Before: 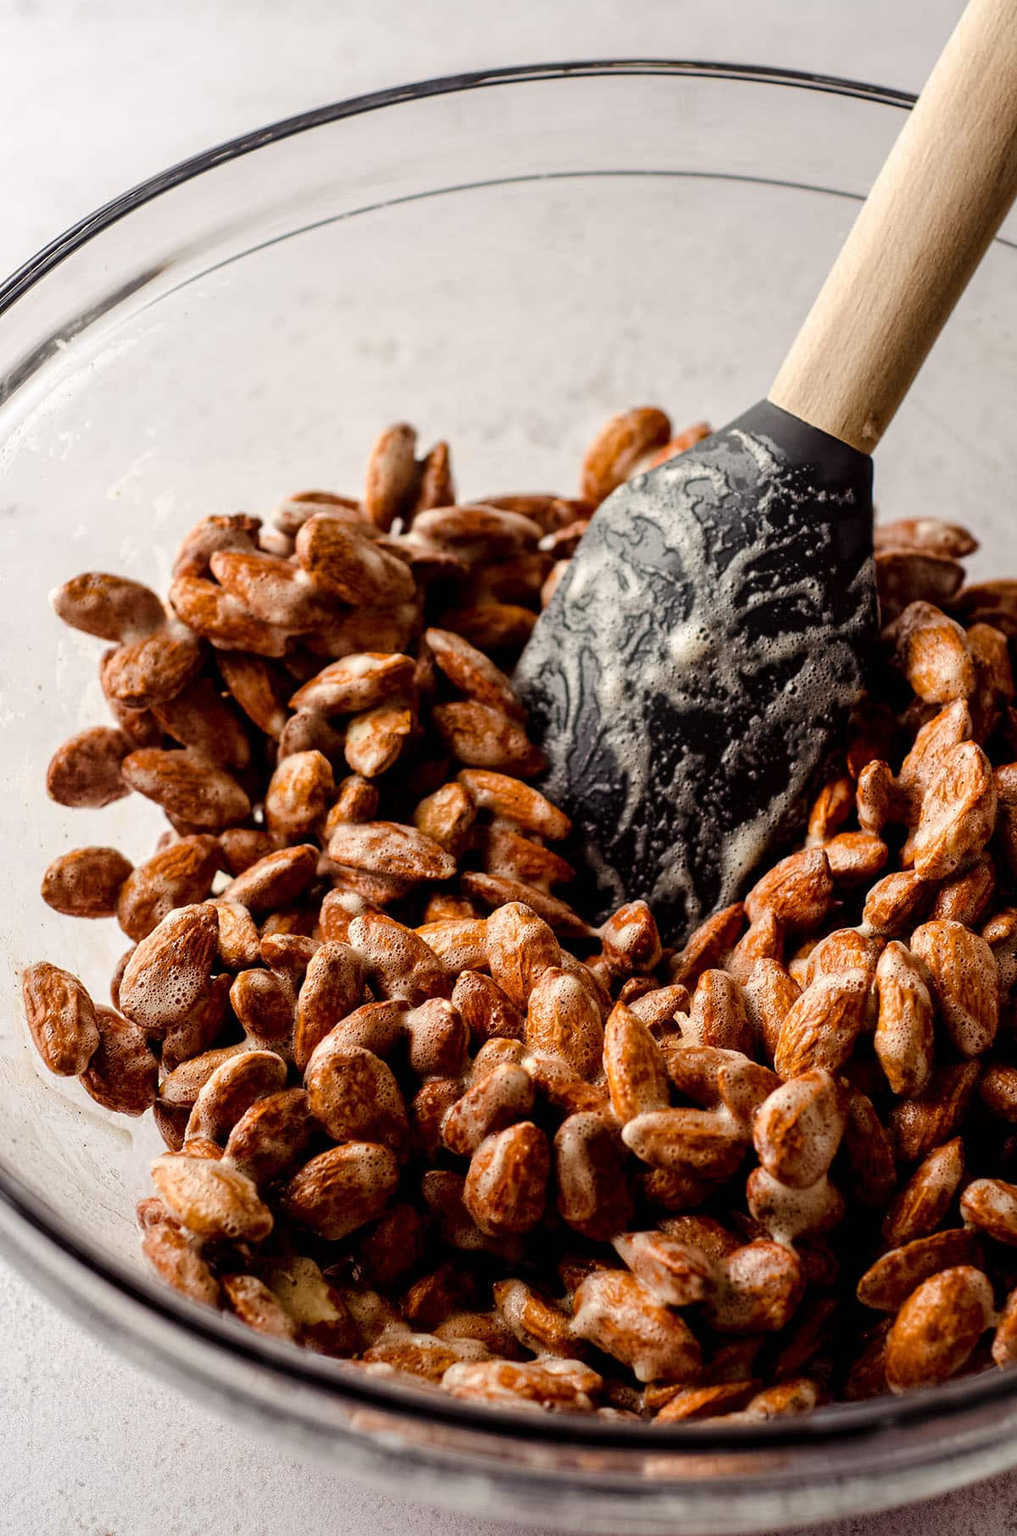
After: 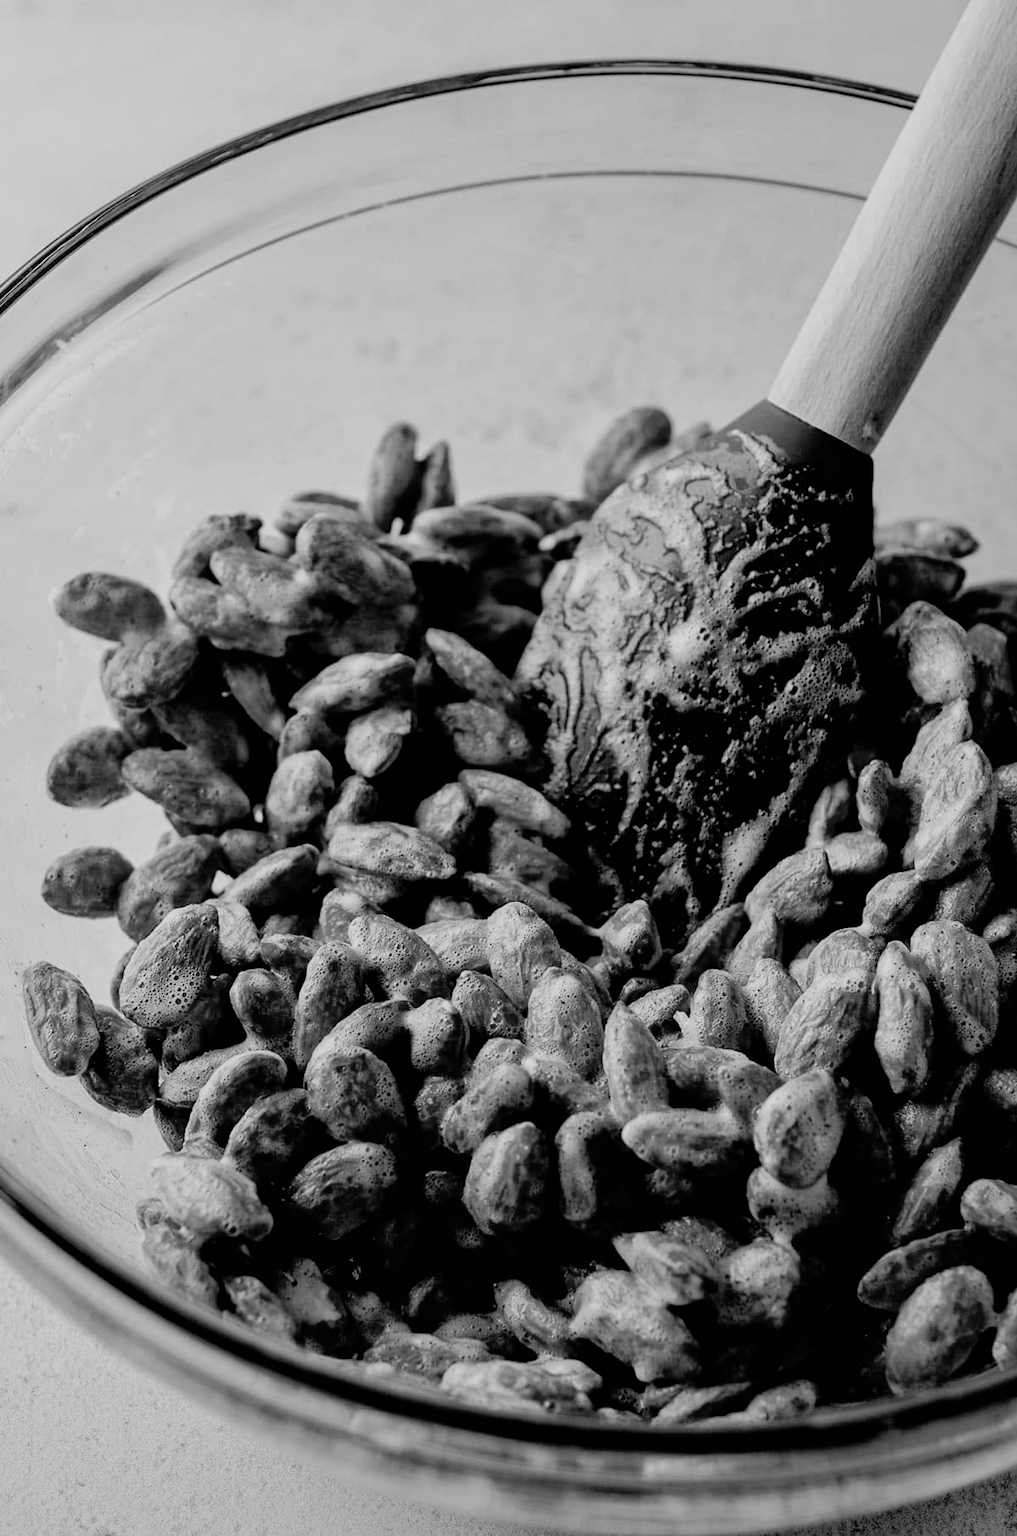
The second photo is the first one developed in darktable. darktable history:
white balance: red 1.066, blue 1.119
monochrome: a 32, b 64, size 2.3, highlights 1
shadows and highlights: on, module defaults
filmic rgb: black relative exposure -5 EV, hardness 2.88, contrast 1.3, highlights saturation mix -30%
